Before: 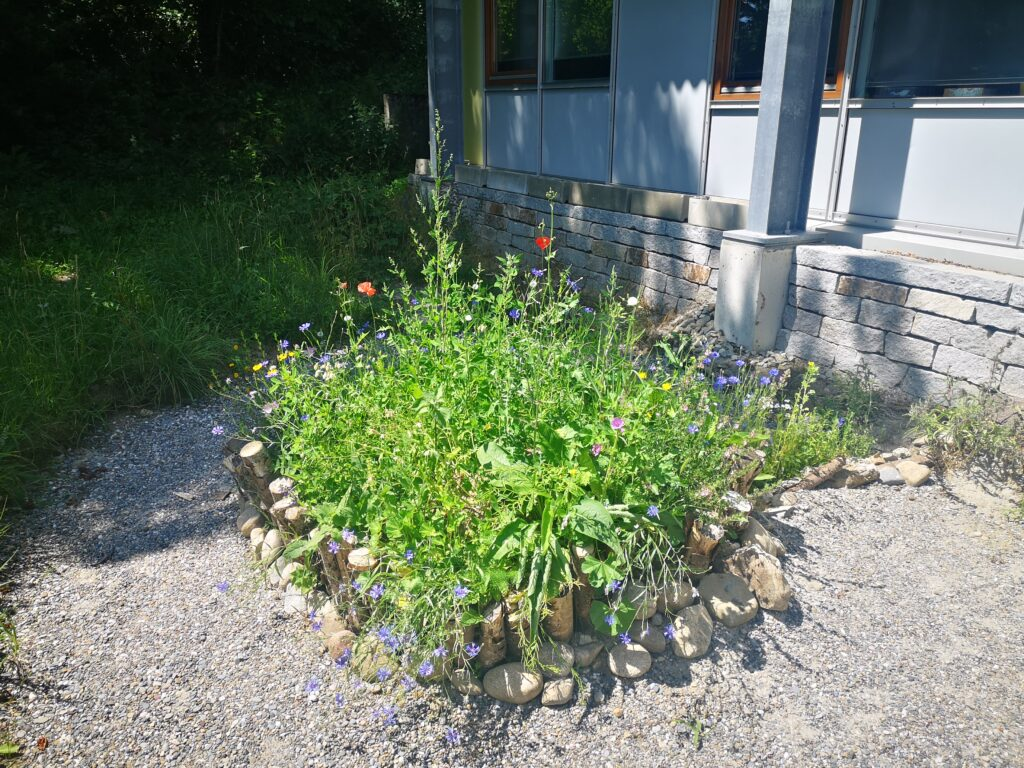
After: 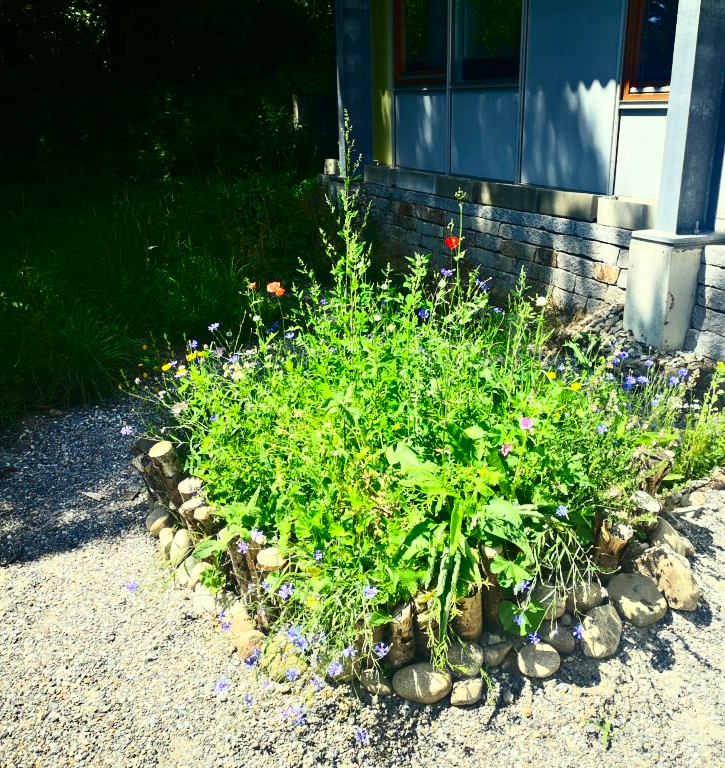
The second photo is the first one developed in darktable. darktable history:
crop and rotate: left 8.972%, right 20.168%
color correction: highlights a* -5.86, highlights b* 10.85
contrast brightness saturation: contrast 0.402, brightness 0.047, saturation 0.258
